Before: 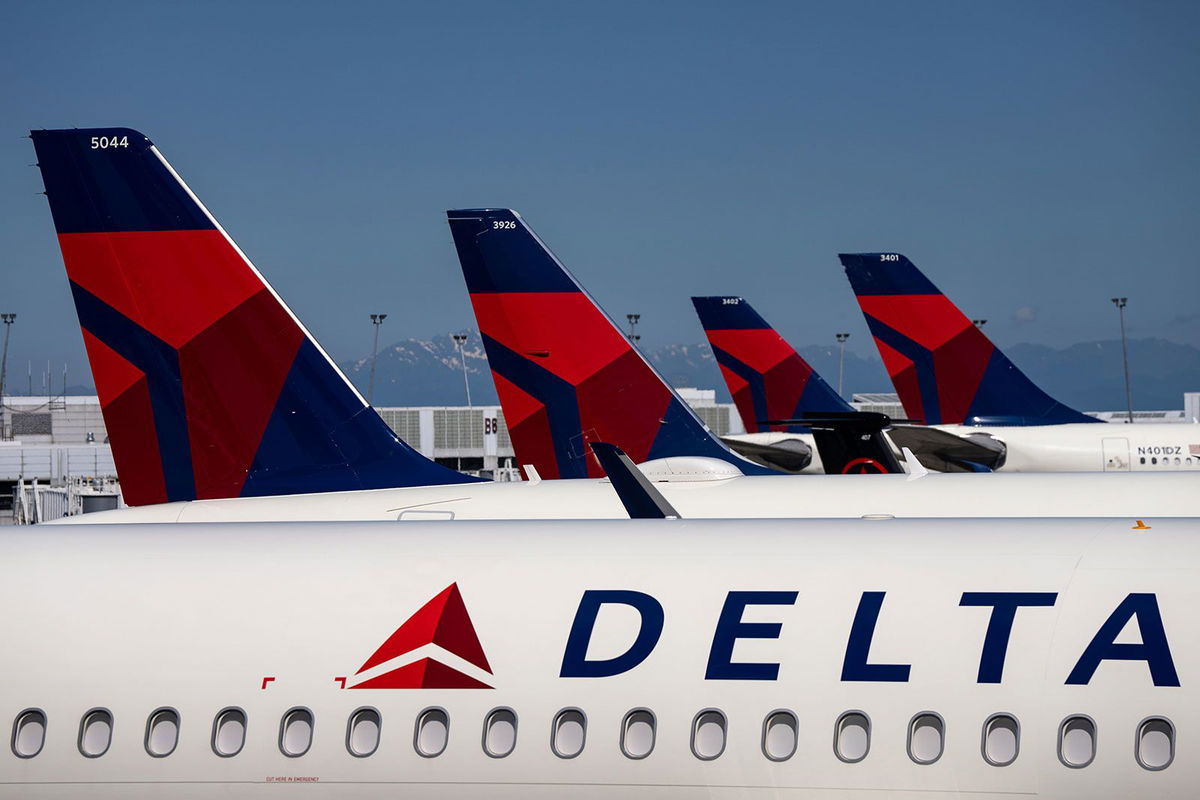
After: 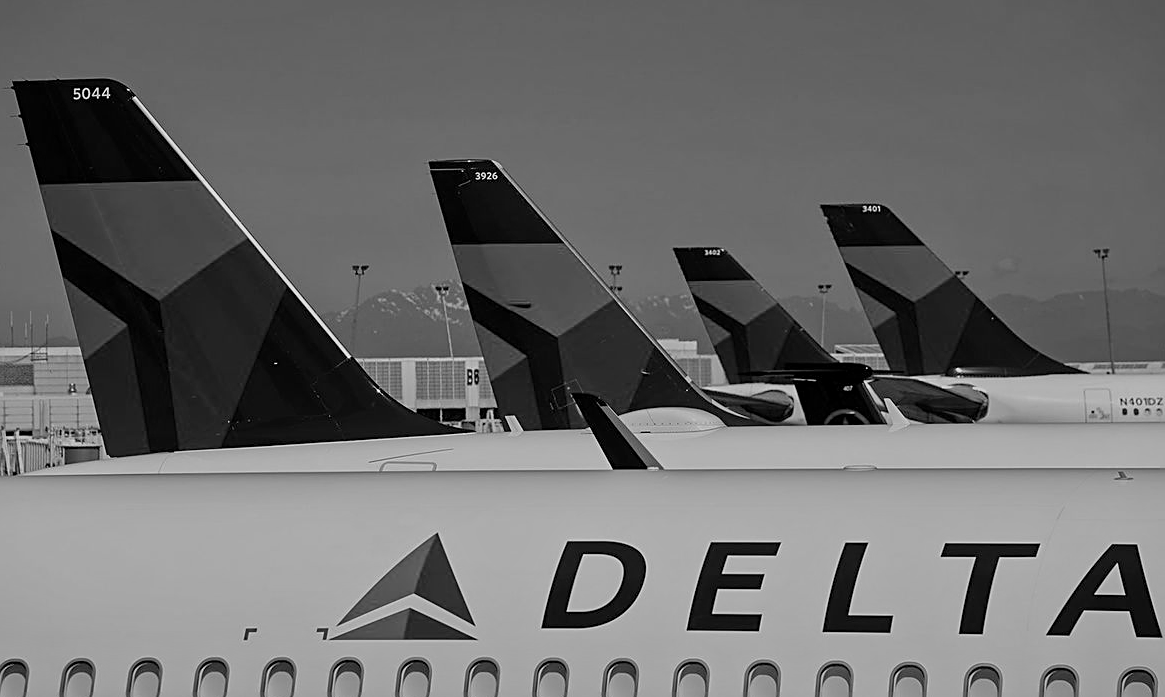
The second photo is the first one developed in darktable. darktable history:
monochrome: on, module defaults
crop: left 1.507%, top 6.147%, right 1.379%, bottom 6.637%
tone equalizer: -8 EV -0.002 EV, -7 EV 0.005 EV, -6 EV -0.008 EV, -5 EV 0.007 EV, -4 EV -0.042 EV, -3 EV -0.233 EV, -2 EV -0.662 EV, -1 EV -0.983 EV, +0 EV -0.969 EV, smoothing diameter 2%, edges refinement/feathering 20, mask exposure compensation -1.57 EV, filter diffusion 5
sharpen: on, module defaults
exposure: black level correction 0.001, compensate highlight preservation false
